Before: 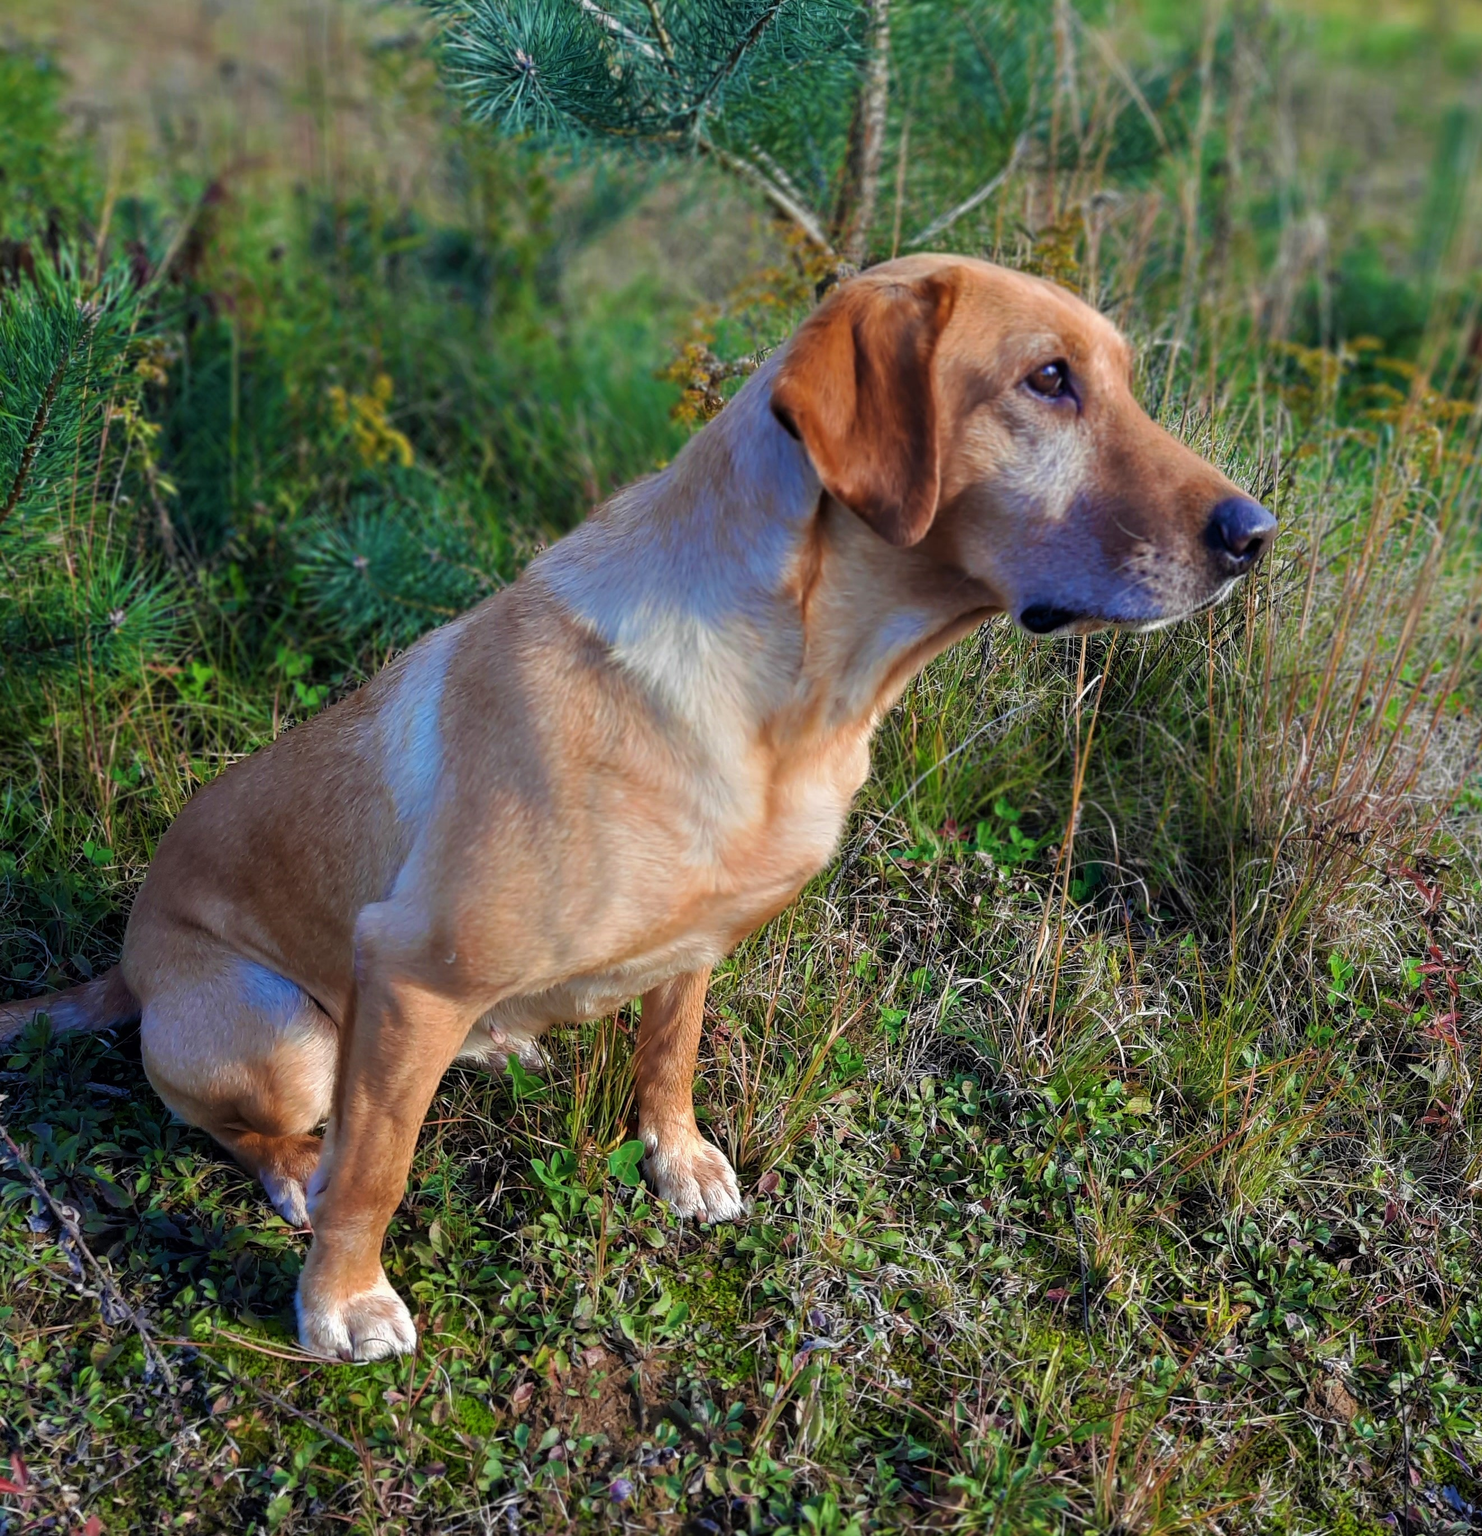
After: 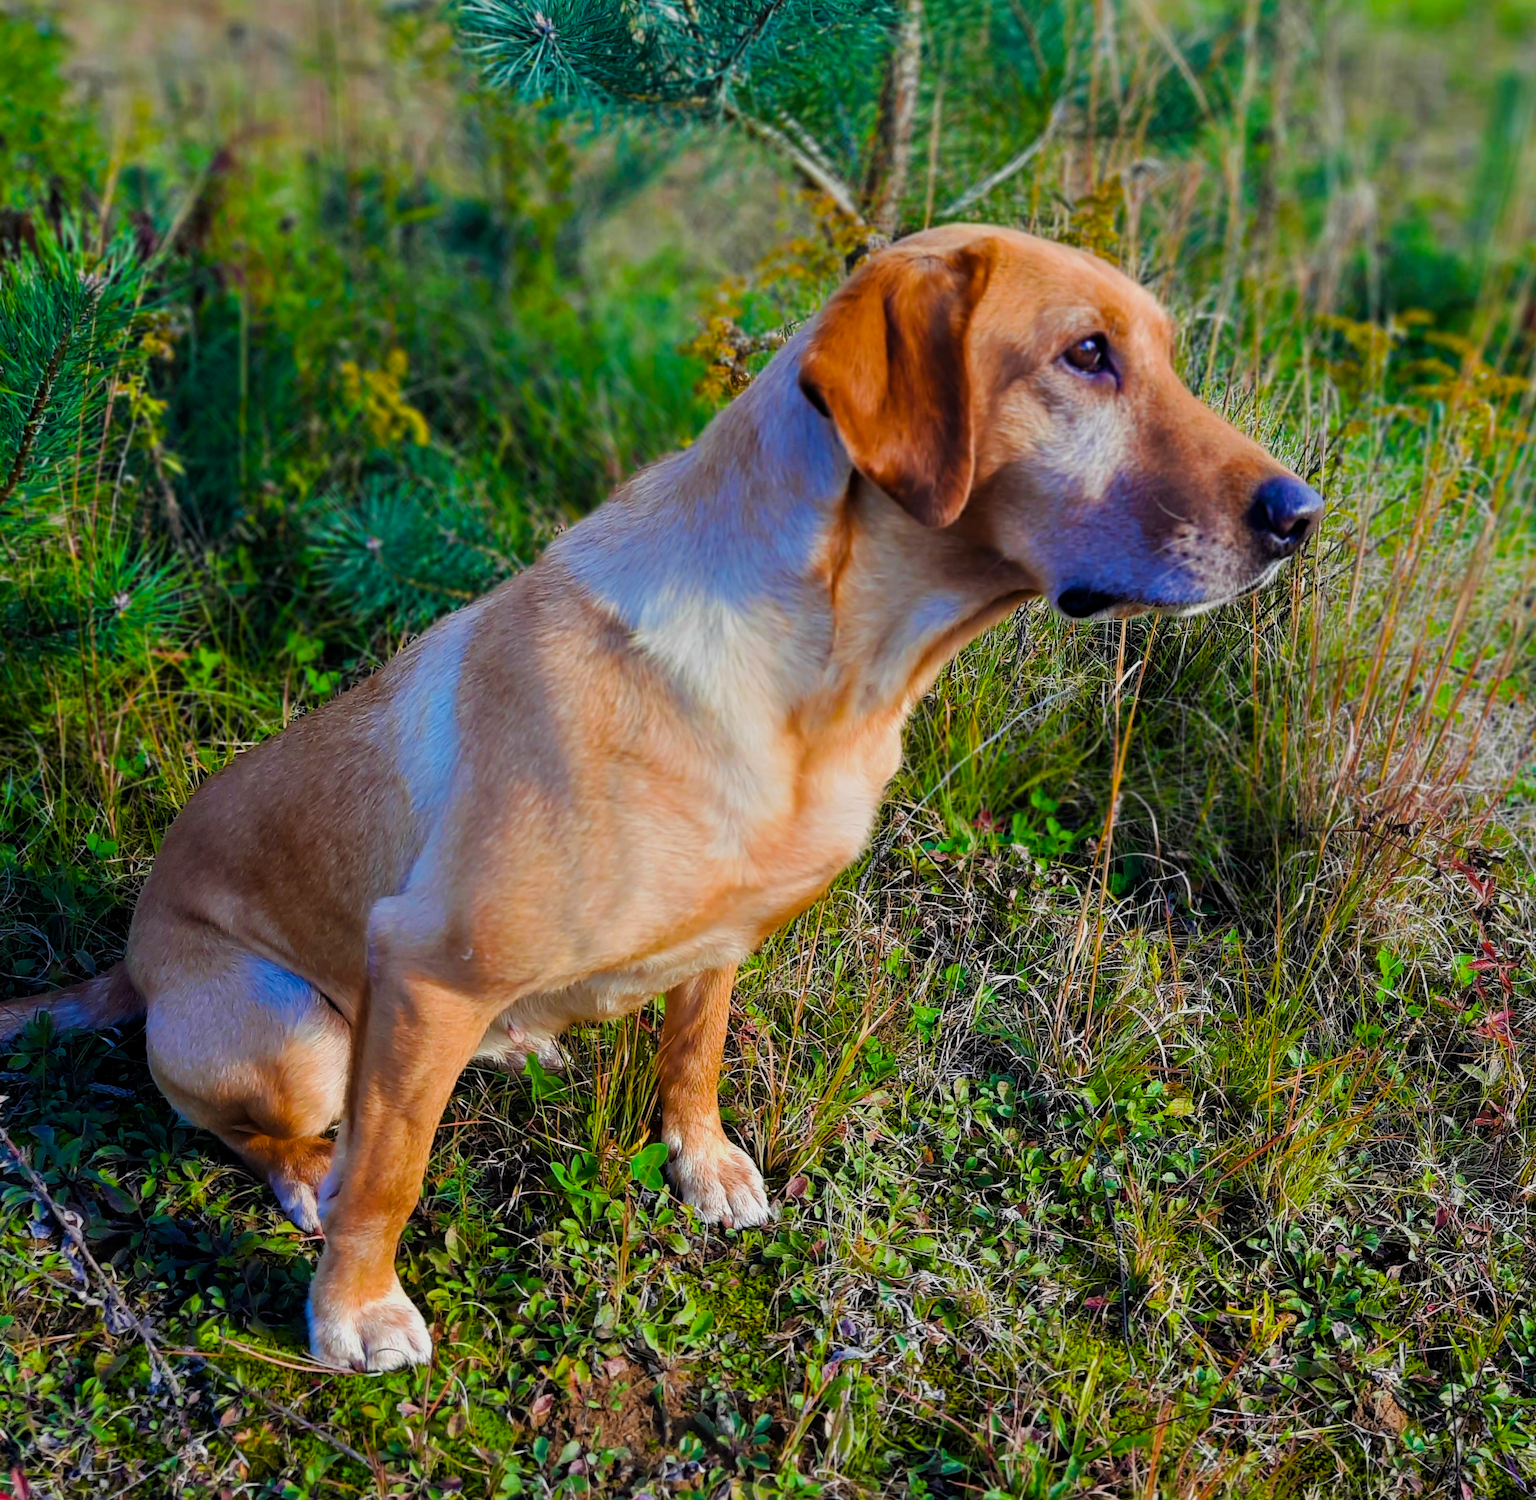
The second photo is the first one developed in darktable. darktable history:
crop and rotate: top 2.453%, bottom 3.277%
color balance rgb: linear chroma grading › global chroma 15.43%, perceptual saturation grading › global saturation 25.749%, perceptual brilliance grading › highlights 11.52%
filmic rgb: black relative exposure -7.65 EV, white relative exposure 4.56 EV, hardness 3.61, contrast in shadows safe
